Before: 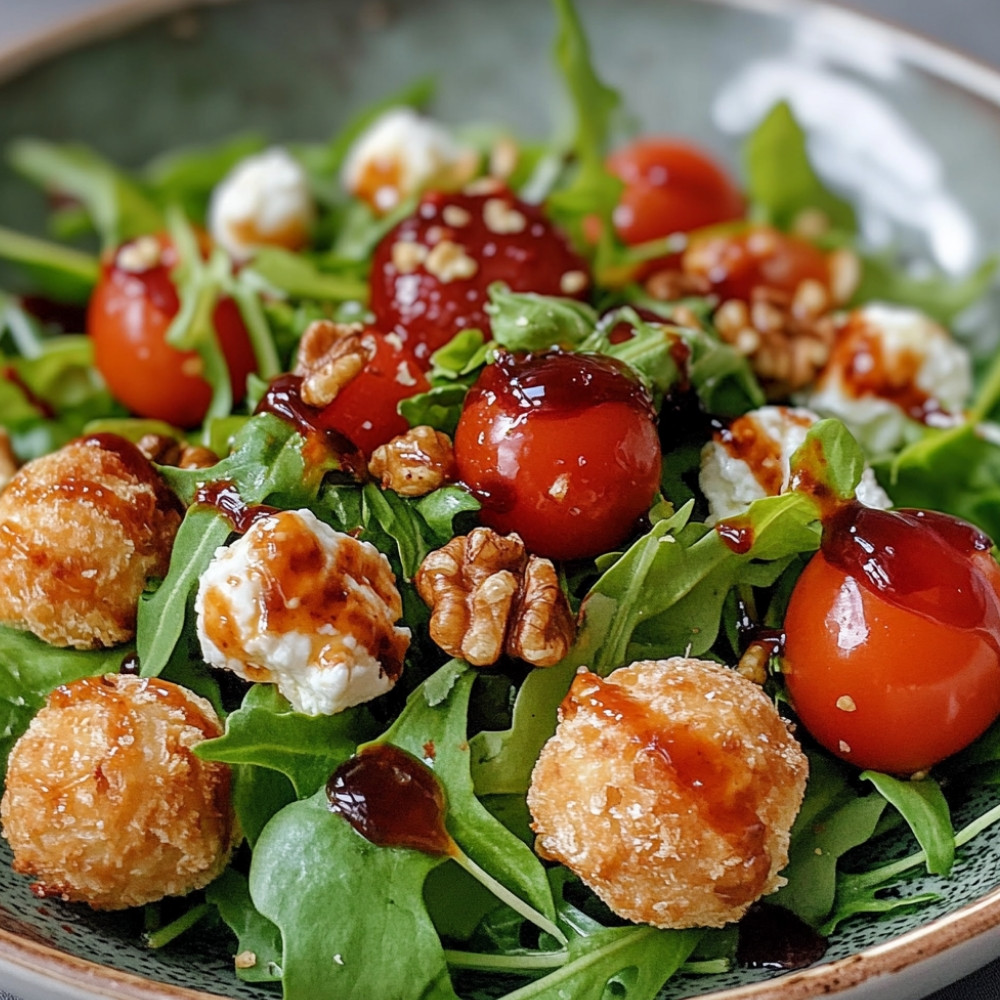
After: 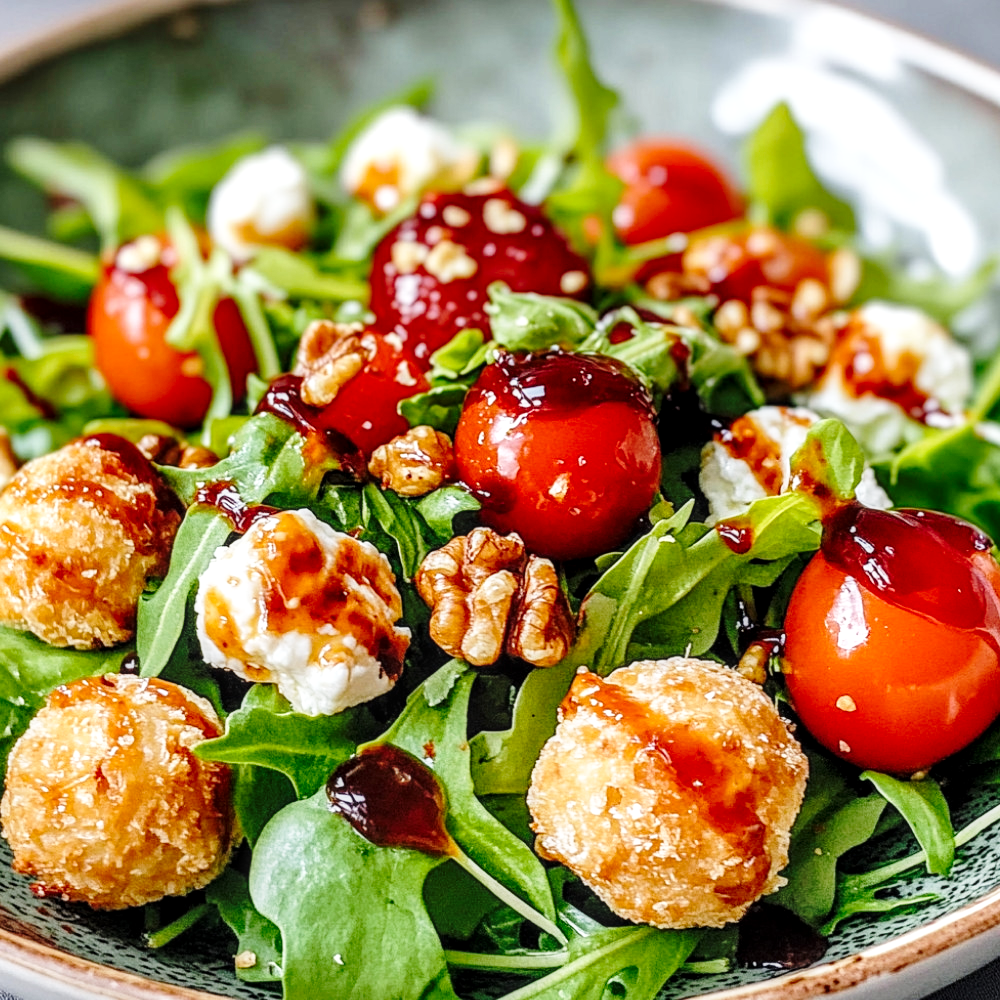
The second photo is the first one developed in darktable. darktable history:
base curve: curves: ch0 [(0, 0) (0.028, 0.03) (0.121, 0.232) (0.46, 0.748) (0.859, 0.968) (1, 1)], preserve colors none
local contrast: detail 130%
